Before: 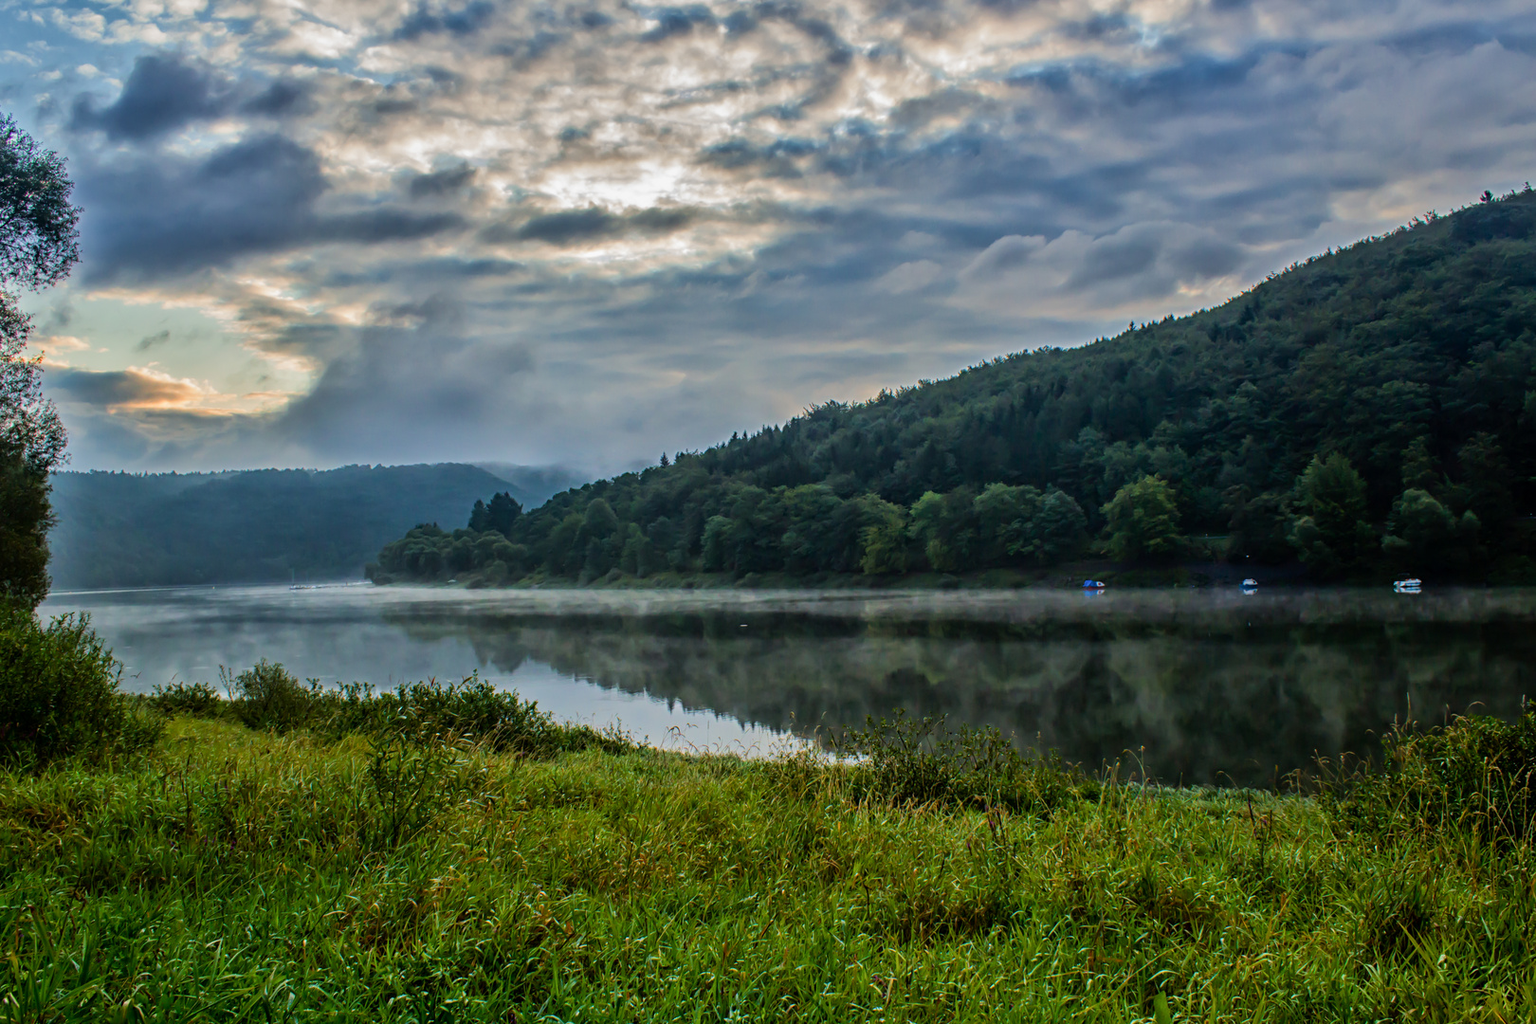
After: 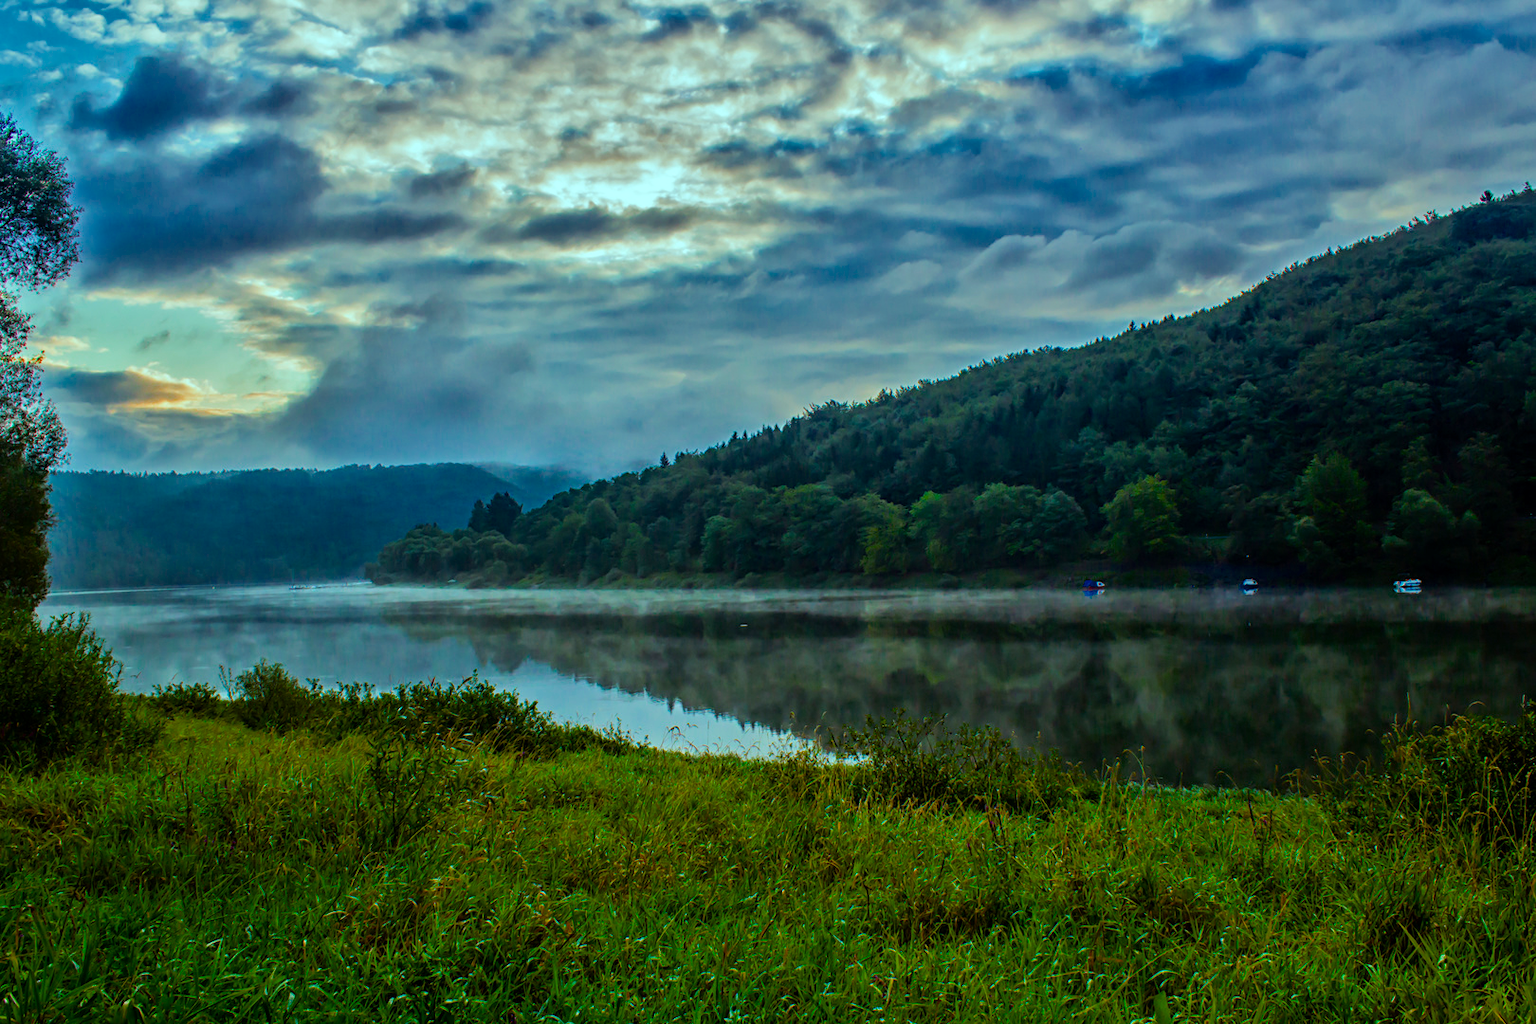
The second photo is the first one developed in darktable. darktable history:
color balance rgb: highlights gain › chroma 4.05%, highlights gain › hue 199.43°, perceptual saturation grading › global saturation 29.518%, global vibrance 10.327%, saturation formula JzAzBz (2021)
